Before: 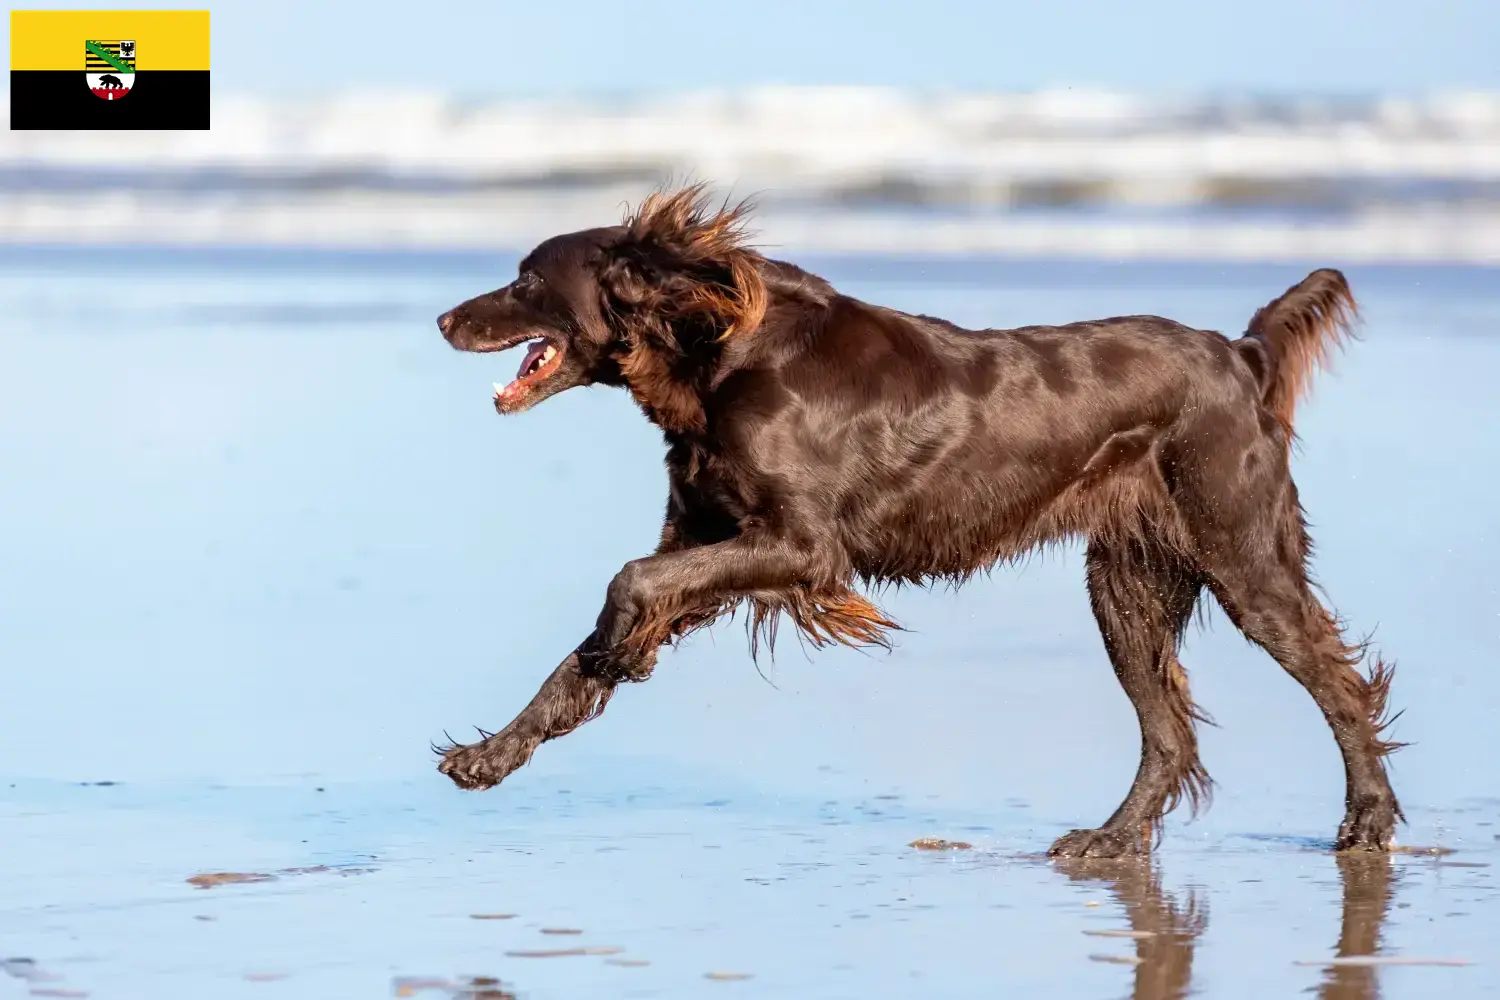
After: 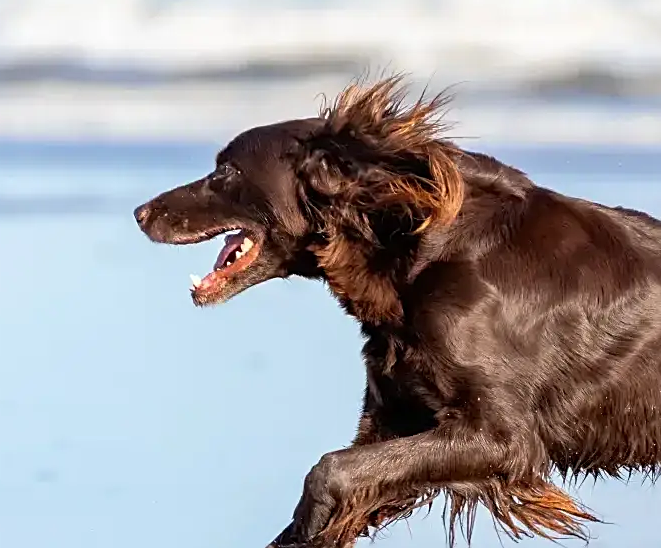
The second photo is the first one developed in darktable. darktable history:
sharpen: on, module defaults
crop: left 20.248%, top 10.86%, right 35.675%, bottom 34.321%
tone equalizer: on, module defaults
